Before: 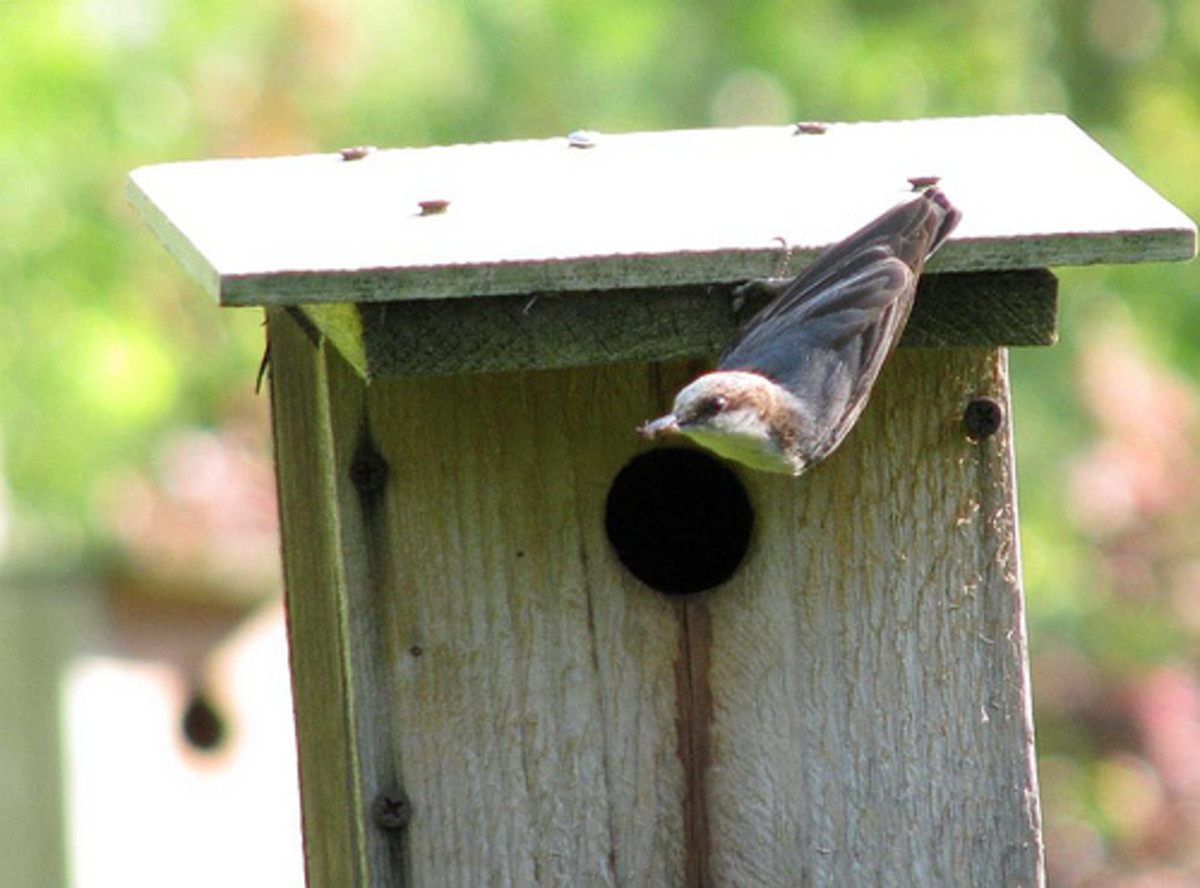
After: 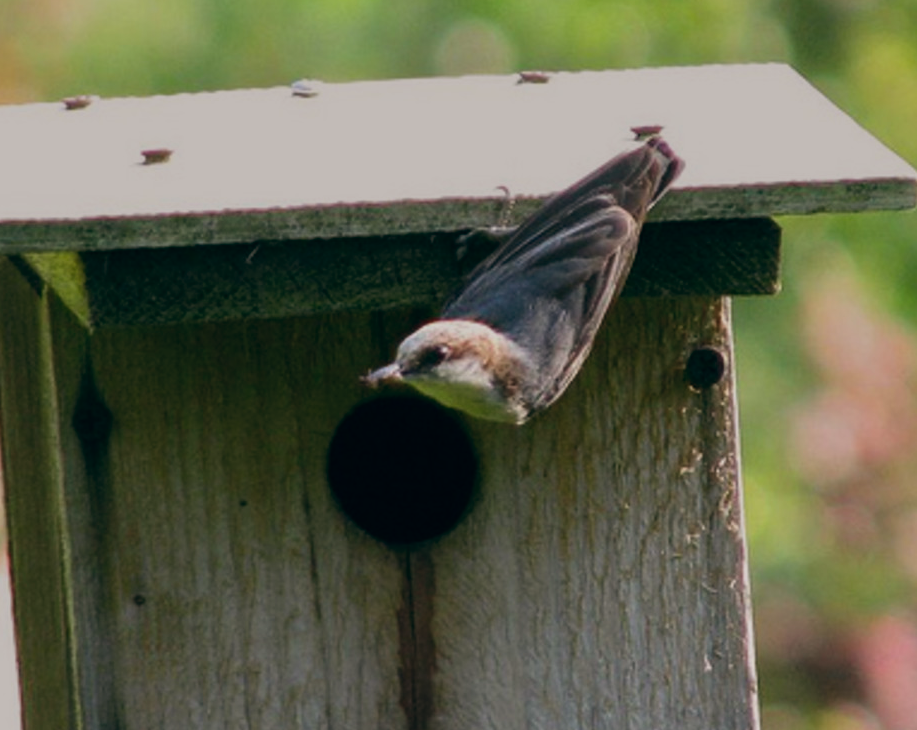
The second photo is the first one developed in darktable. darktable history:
crop: left 23.095%, top 5.827%, bottom 11.854%
color balance: lift [1, 0.998, 1.001, 1.002], gamma [1, 1.02, 1, 0.98], gain [1, 1.02, 1.003, 0.98]
levels: levels [0, 0.374, 0.749]
tone equalizer: -8 EV -2 EV, -7 EV -2 EV, -6 EV -2 EV, -5 EV -2 EV, -4 EV -2 EV, -3 EV -2 EV, -2 EV -2 EV, -1 EV -1.63 EV, +0 EV -2 EV
